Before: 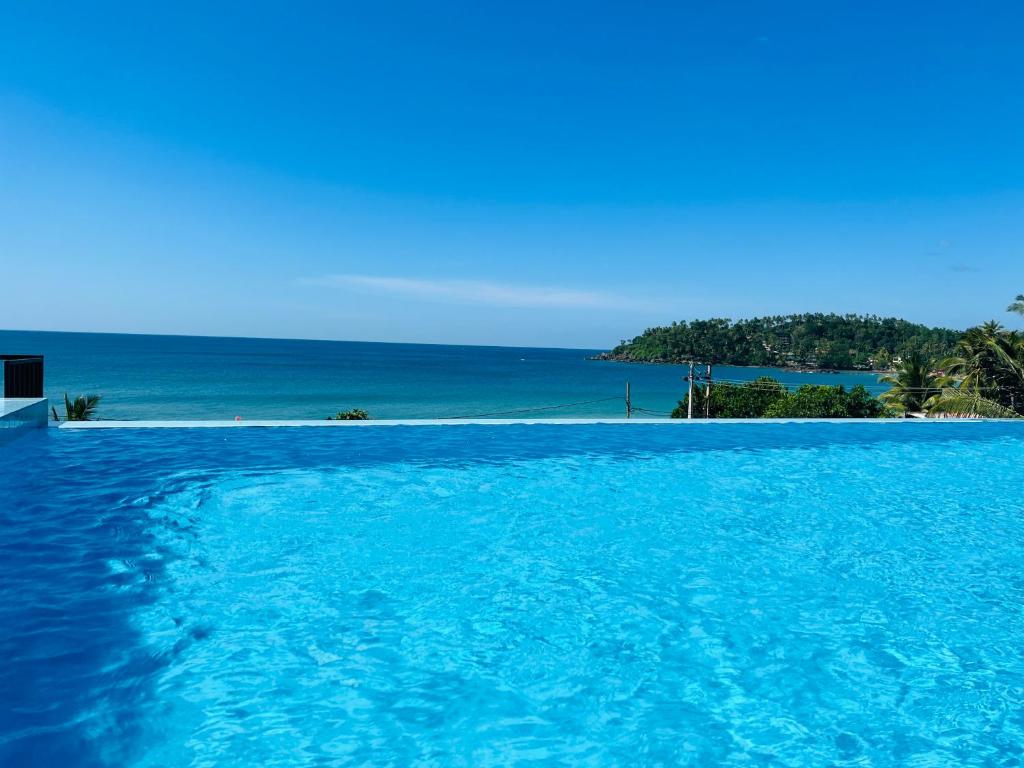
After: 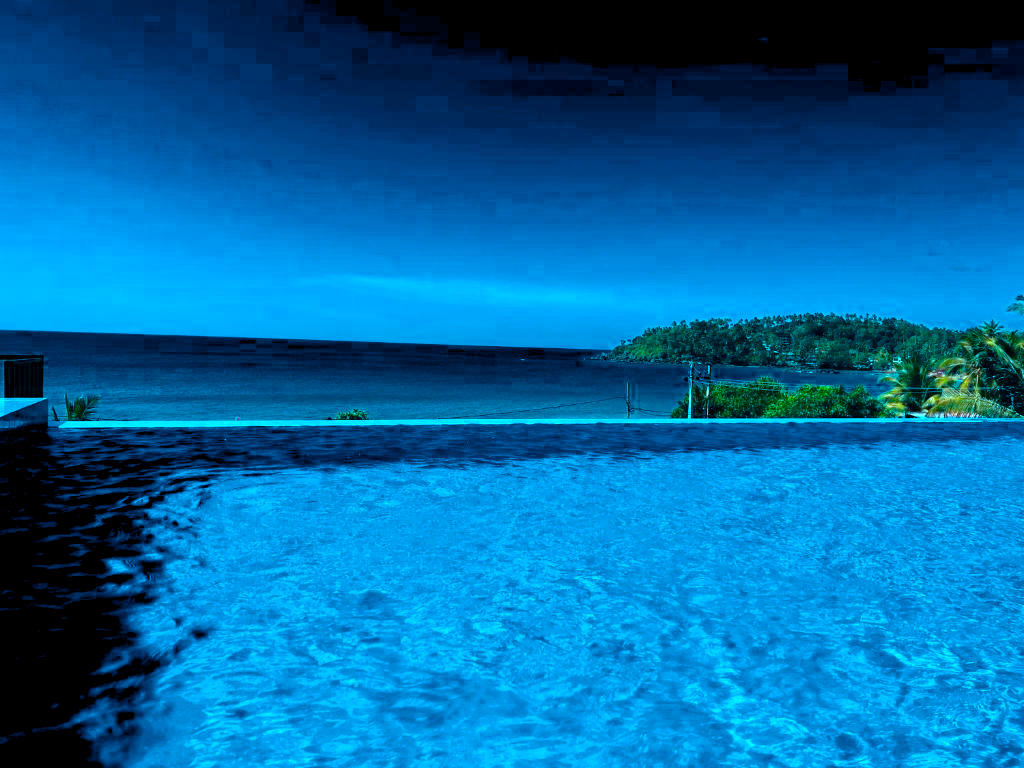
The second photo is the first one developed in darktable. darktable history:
color calibration: output R [1.422, -0.35, -0.252, 0], output G [-0.238, 1.259, -0.084, 0], output B [-0.081, -0.196, 1.58, 0], output brightness [0.49, 0.671, -0.57, 0], x 0.367, y 0.376, temperature 4368.04 K
